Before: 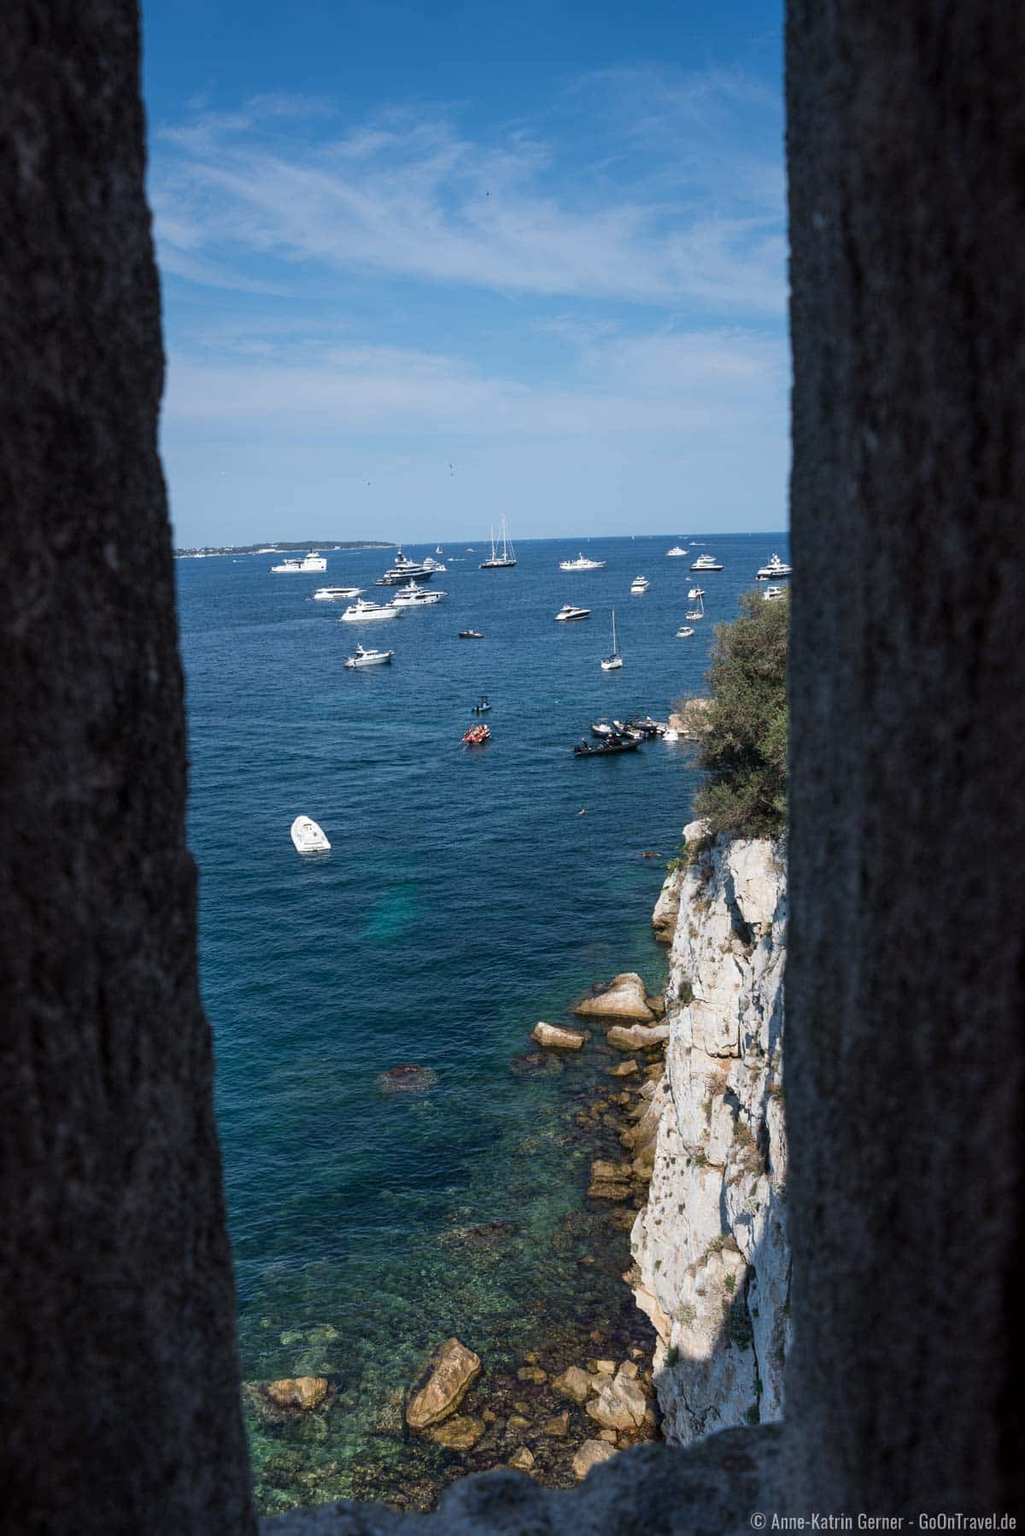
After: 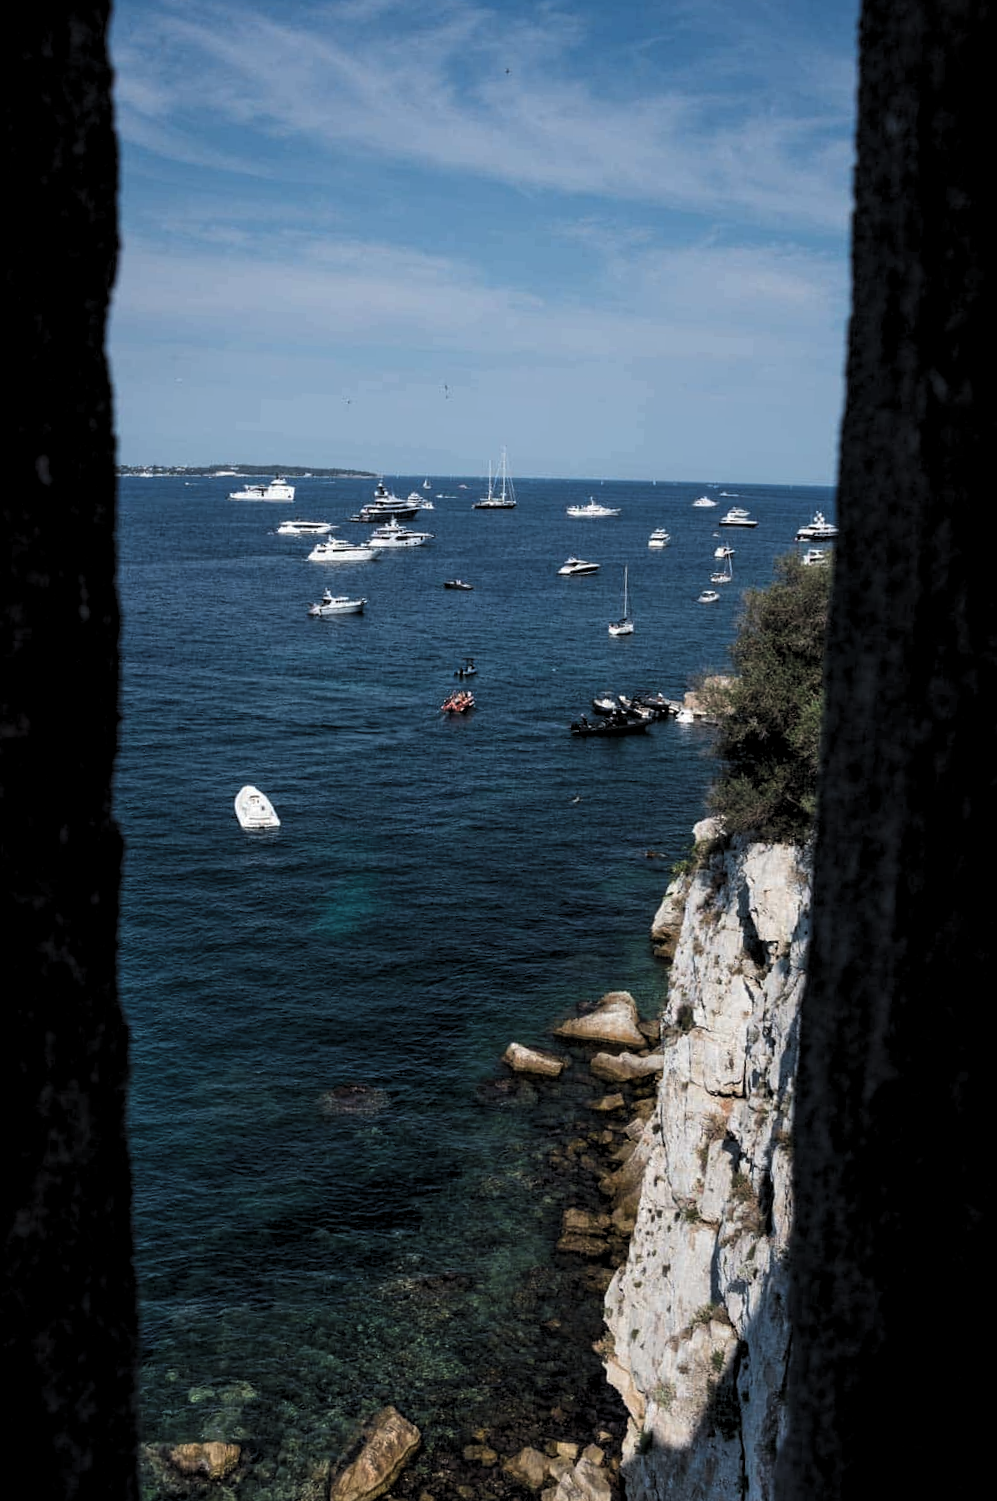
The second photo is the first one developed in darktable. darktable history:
levels: black 8.52%, levels [0.116, 0.574, 1]
crop and rotate: angle -3.29°, left 5.074%, top 5.19%, right 4.762%, bottom 4.248%
